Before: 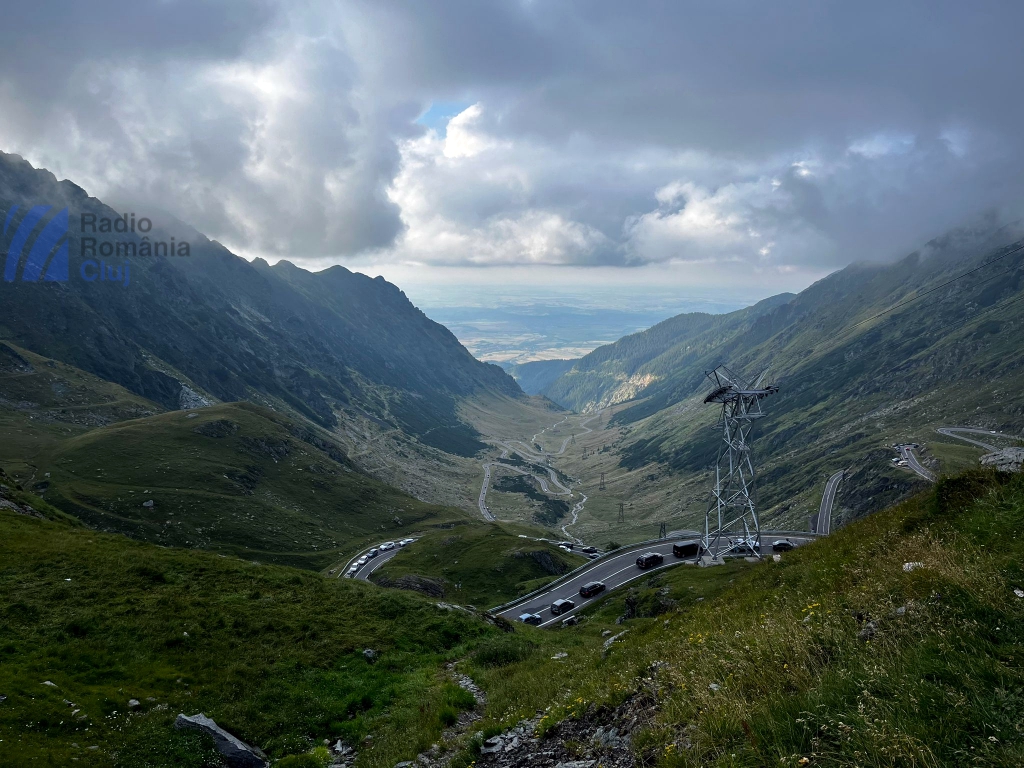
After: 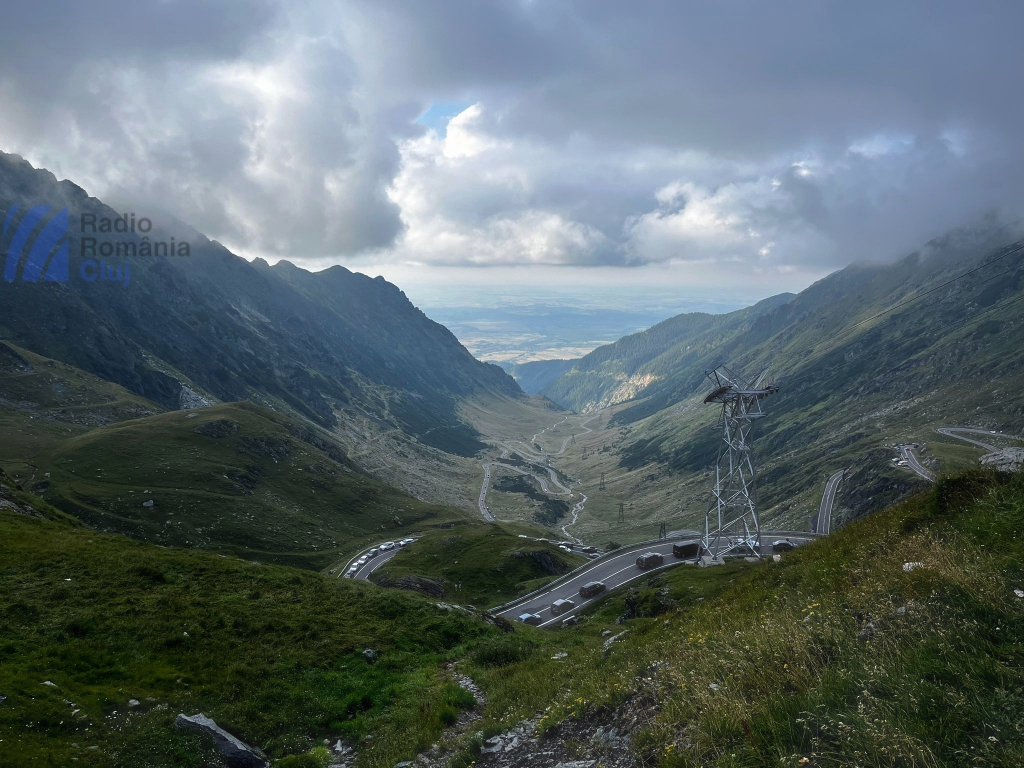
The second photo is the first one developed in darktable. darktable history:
haze removal: strength -0.095, compatibility mode true, adaptive false
